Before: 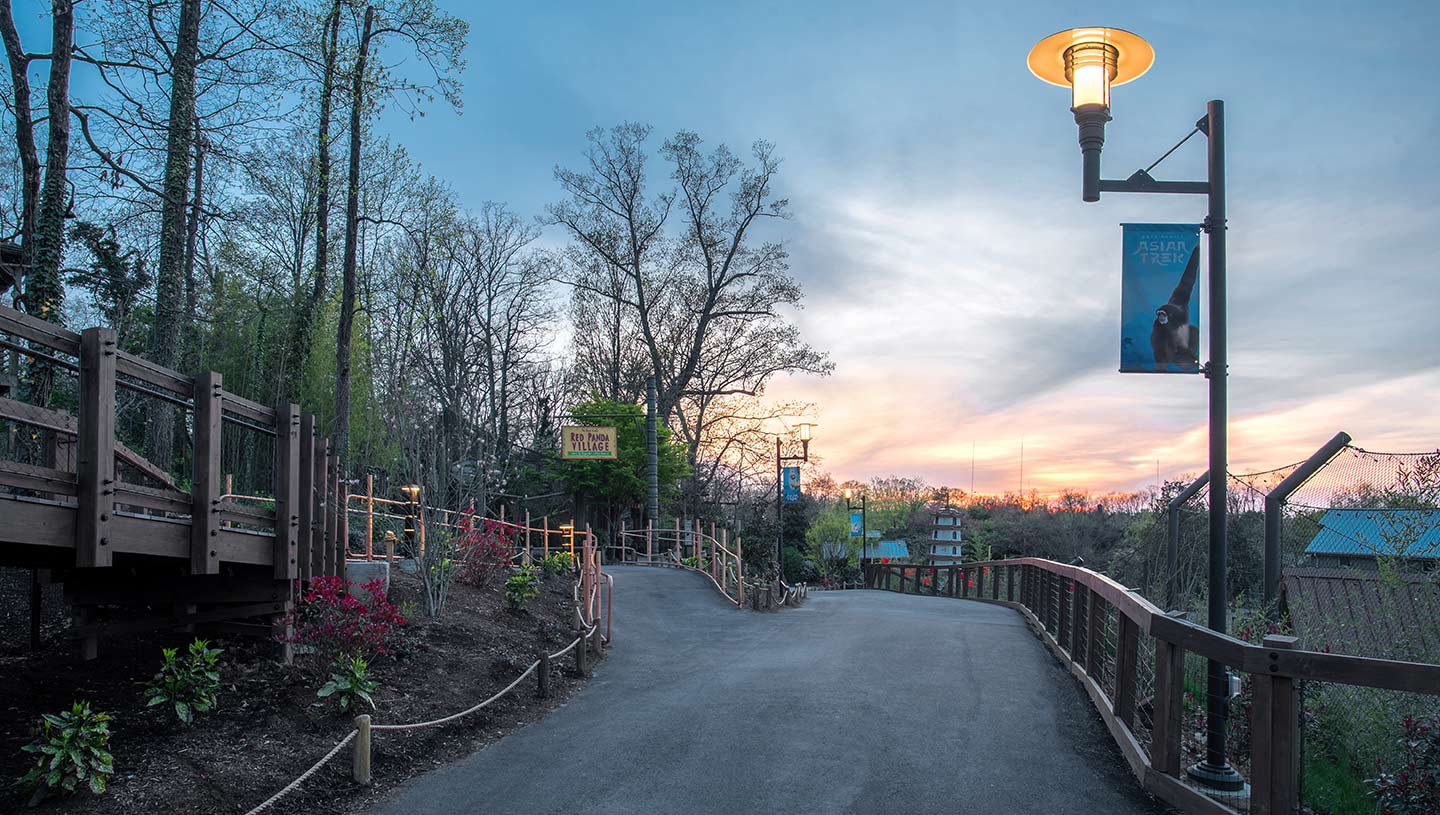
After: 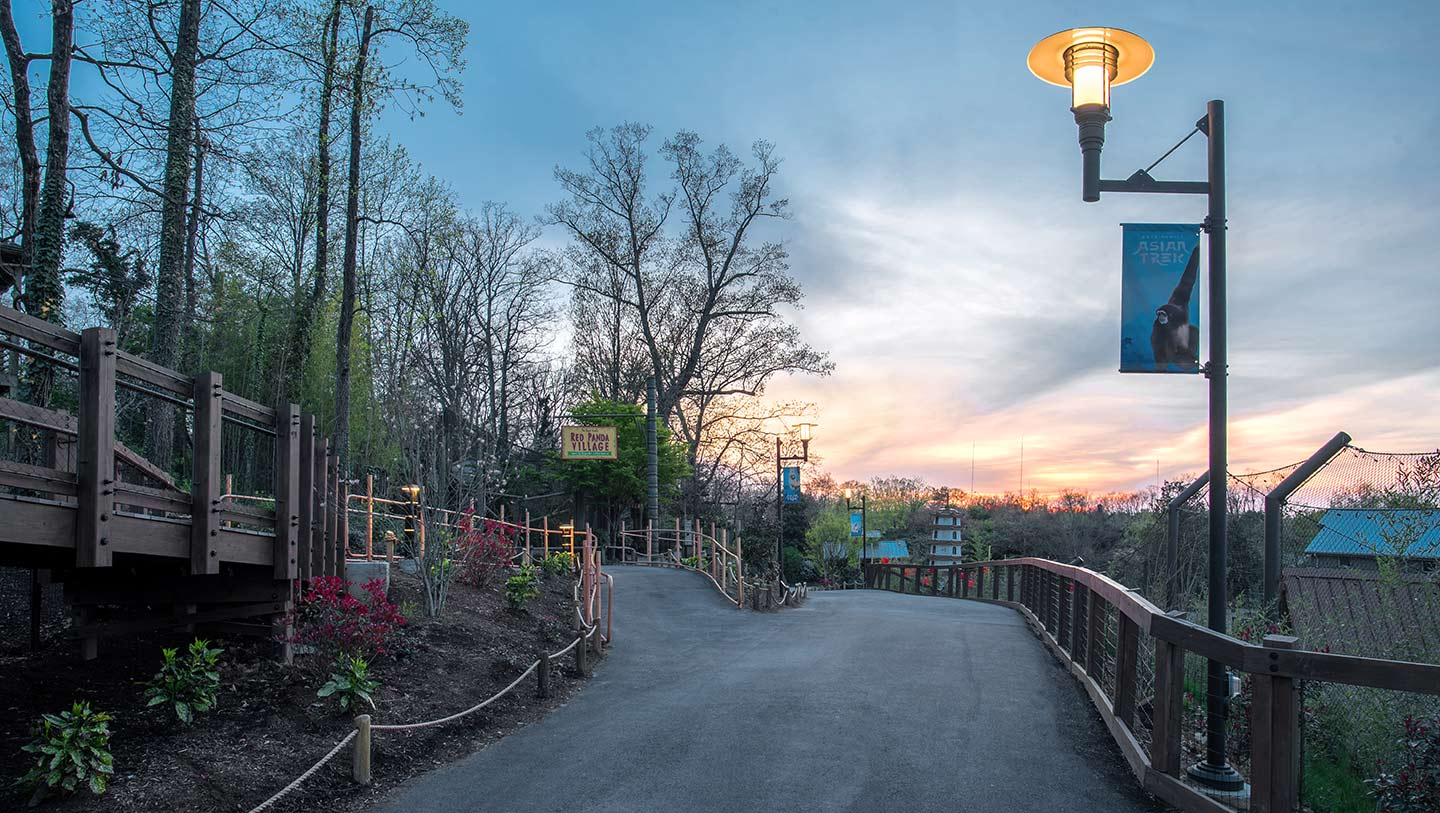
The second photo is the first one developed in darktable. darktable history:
crop: top 0.104%, bottom 0.109%
